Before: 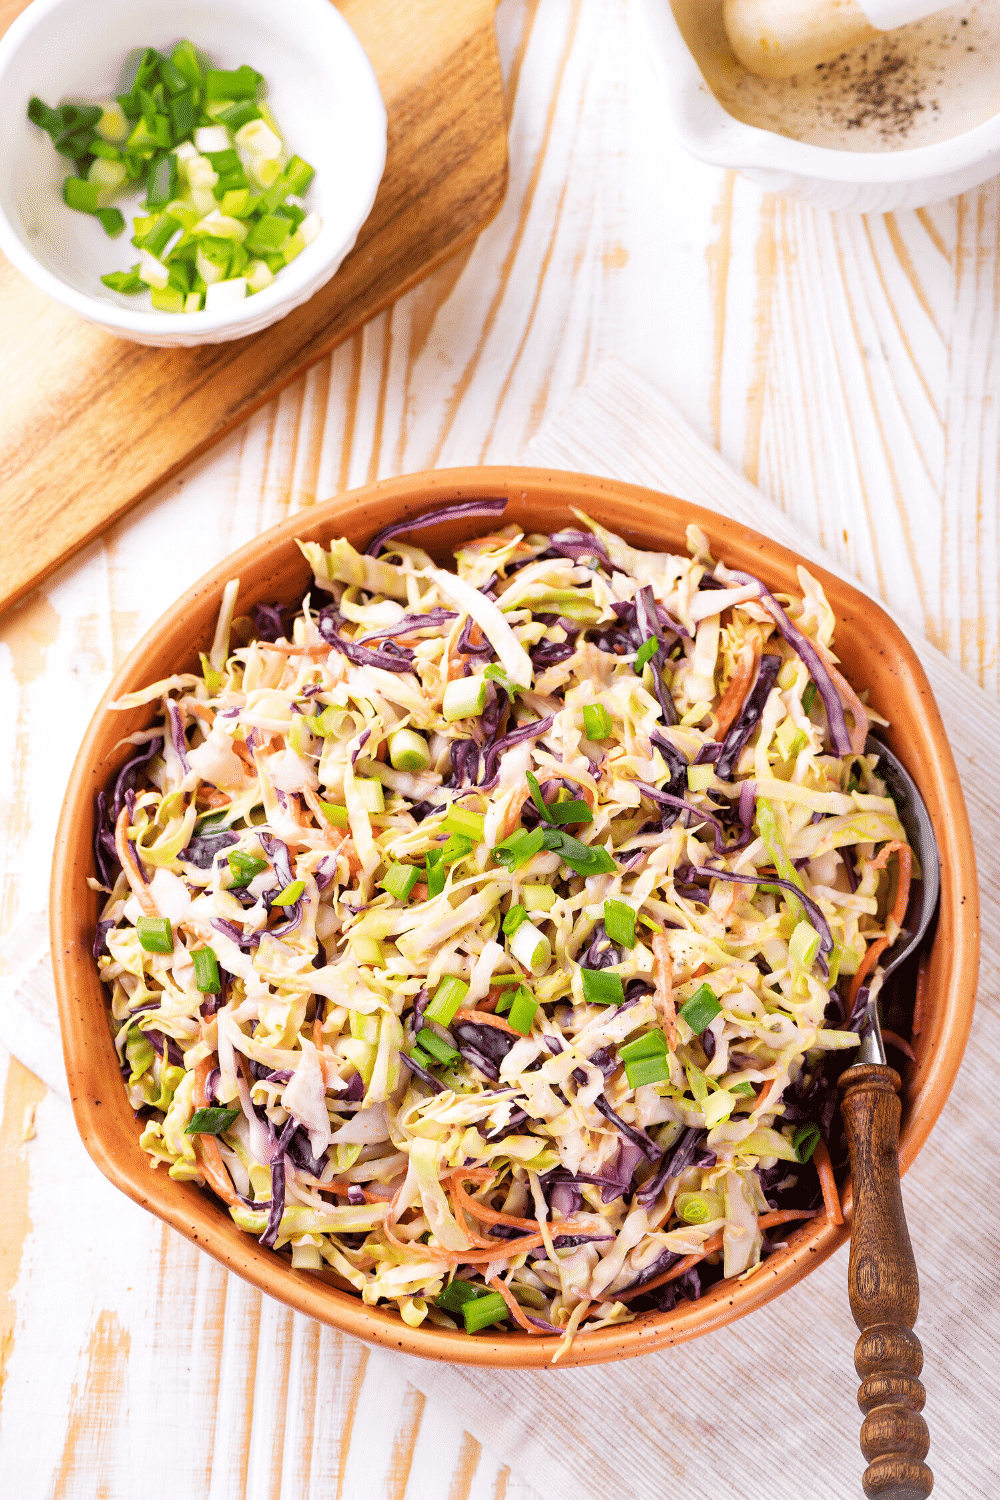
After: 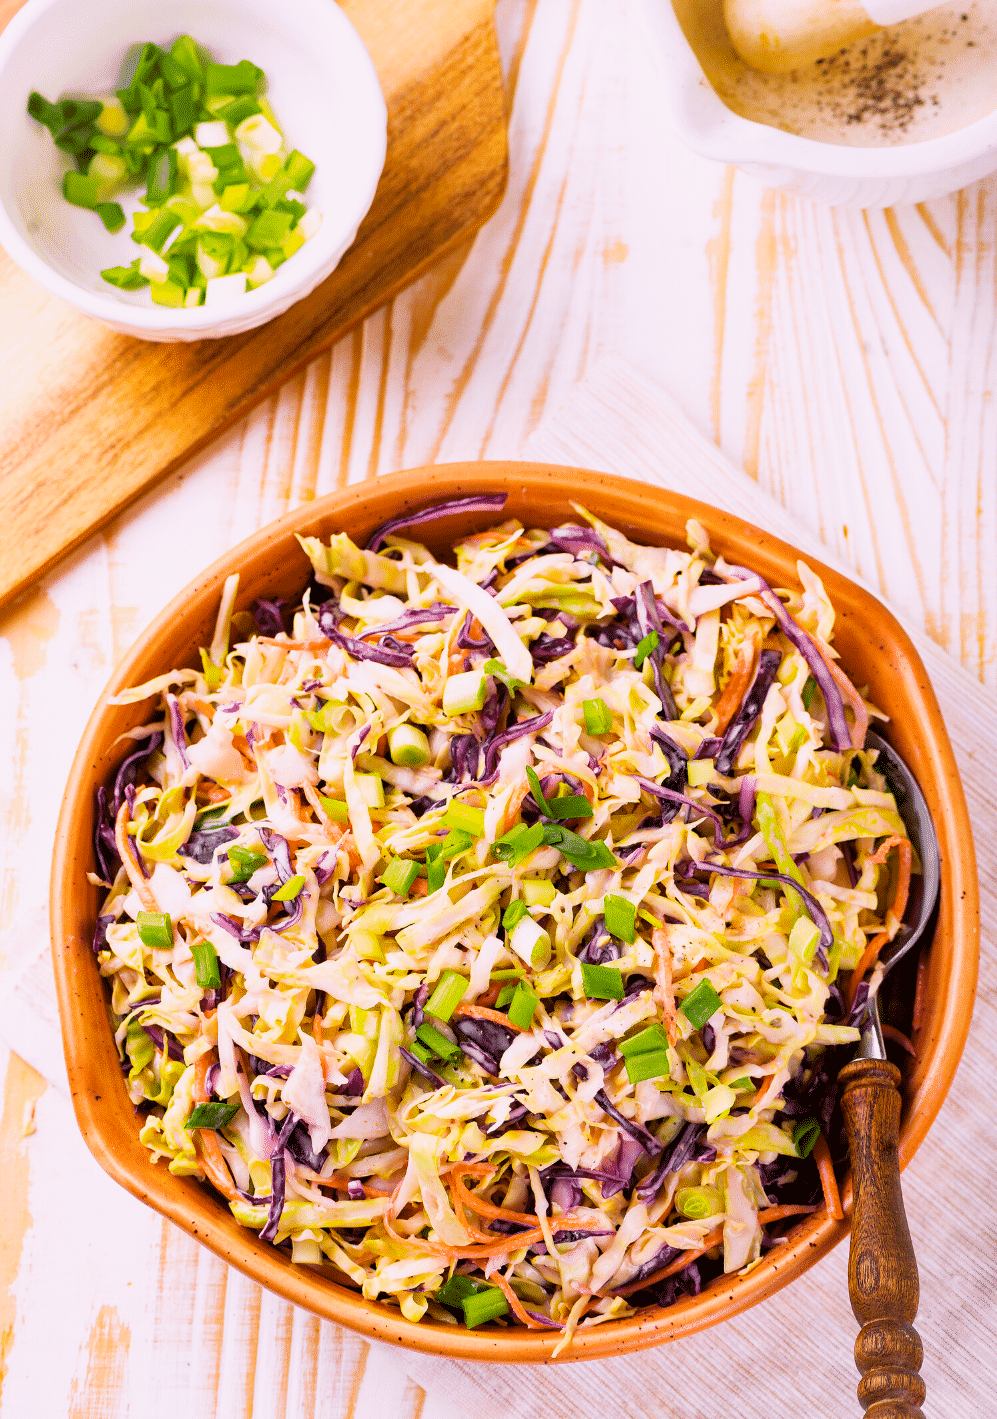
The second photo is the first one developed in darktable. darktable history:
color balance rgb: shadows lift › chroma 0.717%, shadows lift › hue 115.47°, highlights gain › chroma 1.515%, highlights gain › hue 307.29°, perceptual saturation grading › global saturation 29.526%
filmic rgb: black relative exposure -16 EV, white relative exposure 2.92 EV, hardness 9.98
crop: top 0.346%, right 0.258%, bottom 5.028%
